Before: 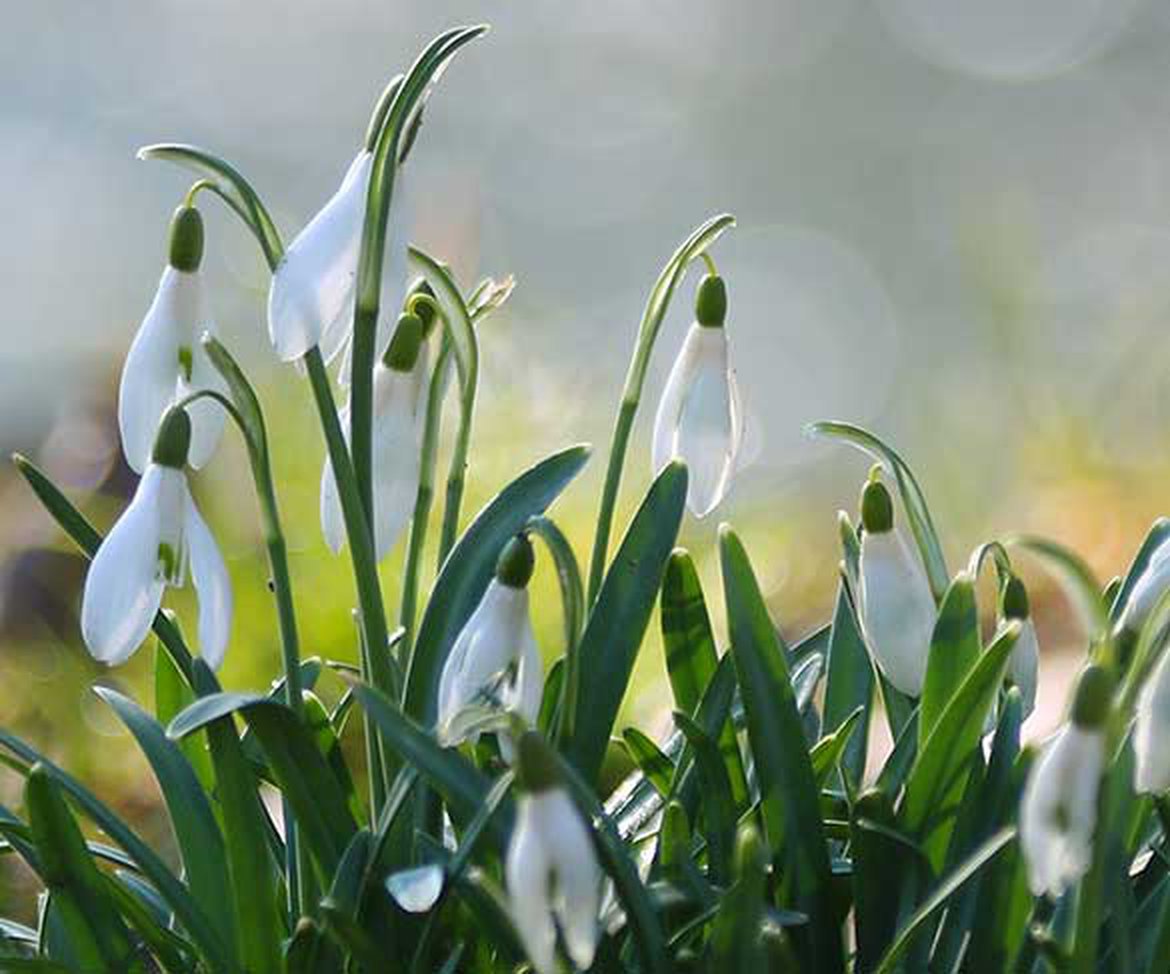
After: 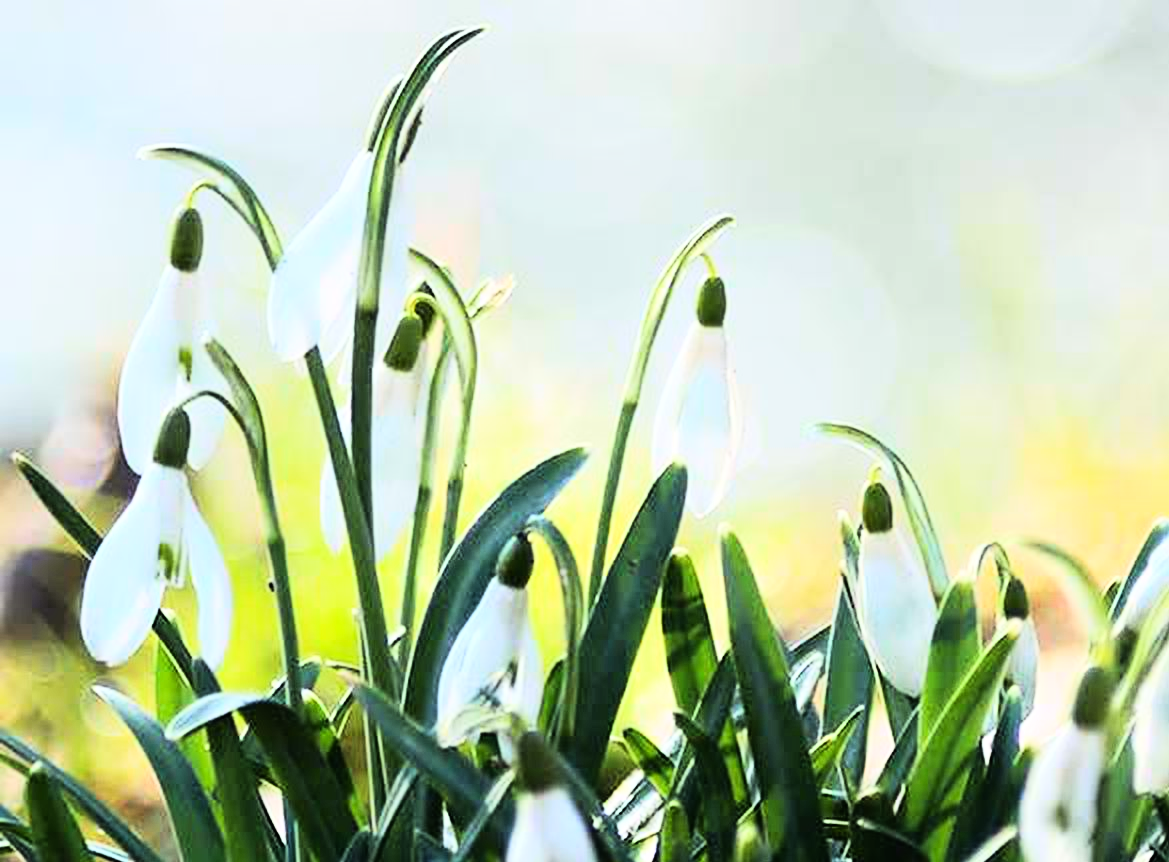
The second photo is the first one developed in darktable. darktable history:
crop and rotate: top 0%, bottom 11.49%
rgb curve: curves: ch0 [(0, 0) (0.21, 0.15) (0.24, 0.21) (0.5, 0.75) (0.75, 0.96) (0.89, 0.99) (1, 1)]; ch1 [(0, 0.02) (0.21, 0.13) (0.25, 0.2) (0.5, 0.67) (0.75, 0.9) (0.89, 0.97) (1, 1)]; ch2 [(0, 0.02) (0.21, 0.13) (0.25, 0.2) (0.5, 0.67) (0.75, 0.9) (0.89, 0.97) (1, 1)], compensate middle gray true
